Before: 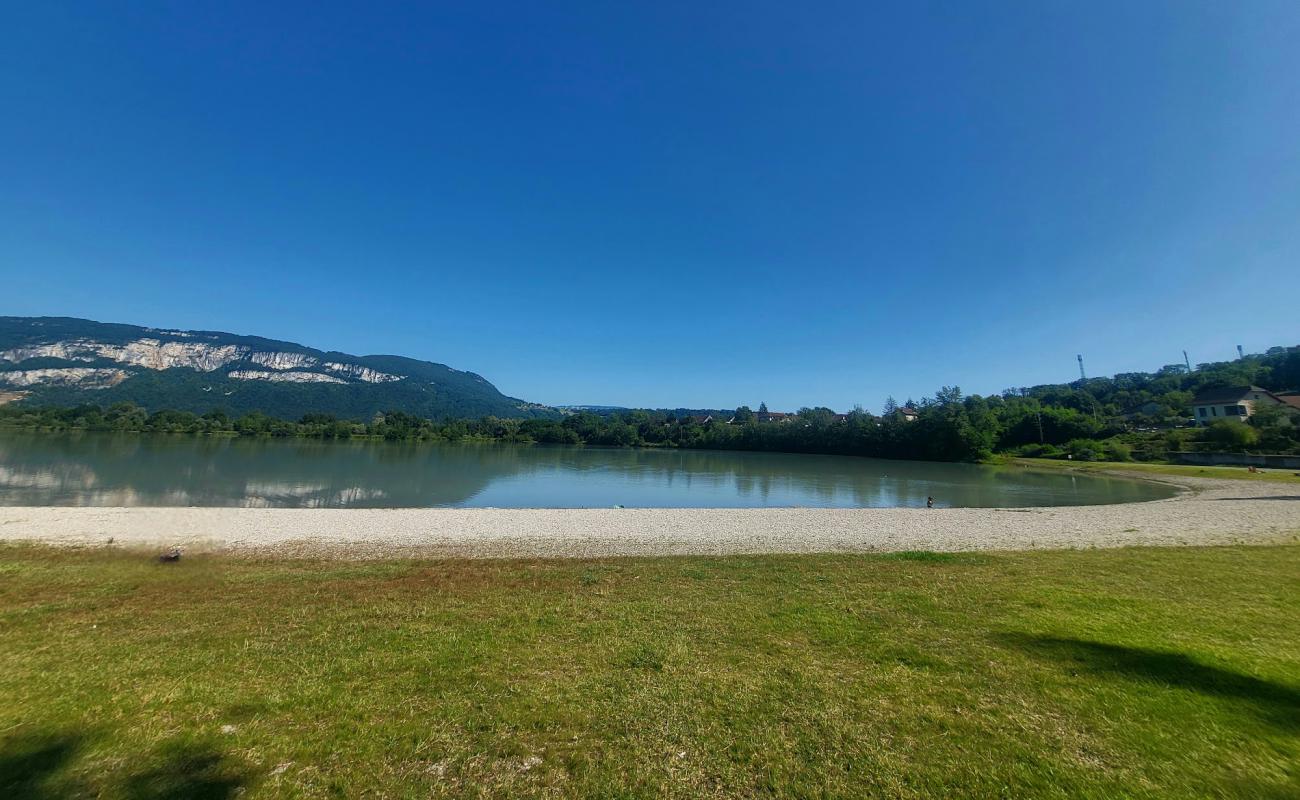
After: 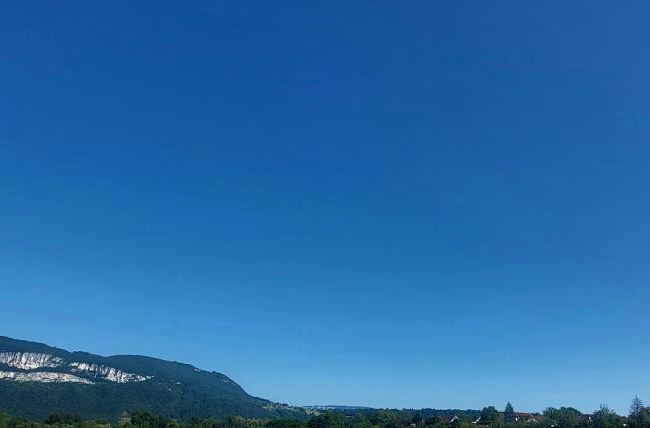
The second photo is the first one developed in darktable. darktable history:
crop: left 19.556%, right 30.401%, bottom 46.458%
rgb curve: curves: ch0 [(0, 0) (0.078, 0.051) (0.929, 0.956) (1, 1)], compensate middle gray true
